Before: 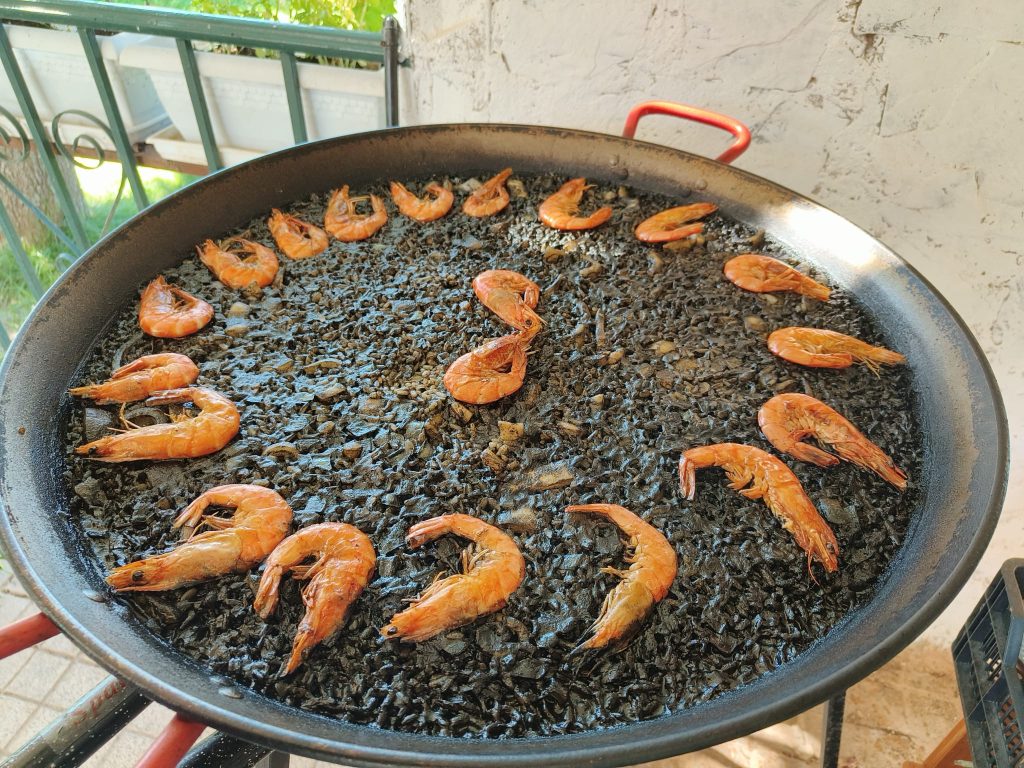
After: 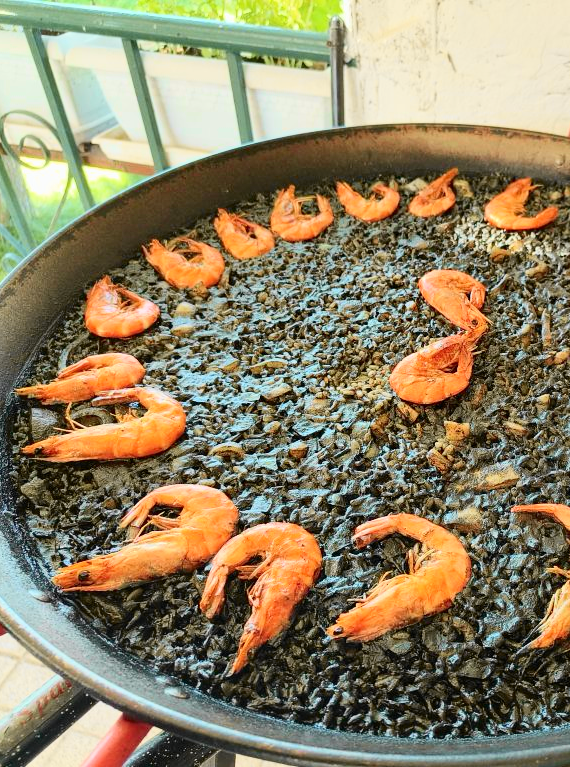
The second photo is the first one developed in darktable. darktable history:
crop: left 5.288%, right 39.017%
exposure: black level correction 0.002, exposure 0.148 EV, compensate exposure bias true, compensate highlight preservation false
tone curve: curves: ch0 [(0, 0) (0.131, 0.116) (0.316, 0.345) (0.501, 0.584) (0.629, 0.732) (0.812, 0.888) (1, 0.974)]; ch1 [(0, 0) (0.366, 0.367) (0.475, 0.462) (0.494, 0.496) (0.504, 0.499) (0.553, 0.584) (1, 1)]; ch2 [(0, 0) (0.333, 0.346) (0.375, 0.375) (0.424, 0.43) (0.476, 0.492) (0.502, 0.502) (0.533, 0.556) (0.566, 0.599) (0.614, 0.653) (1, 1)], color space Lab, independent channels, preserve colors none
